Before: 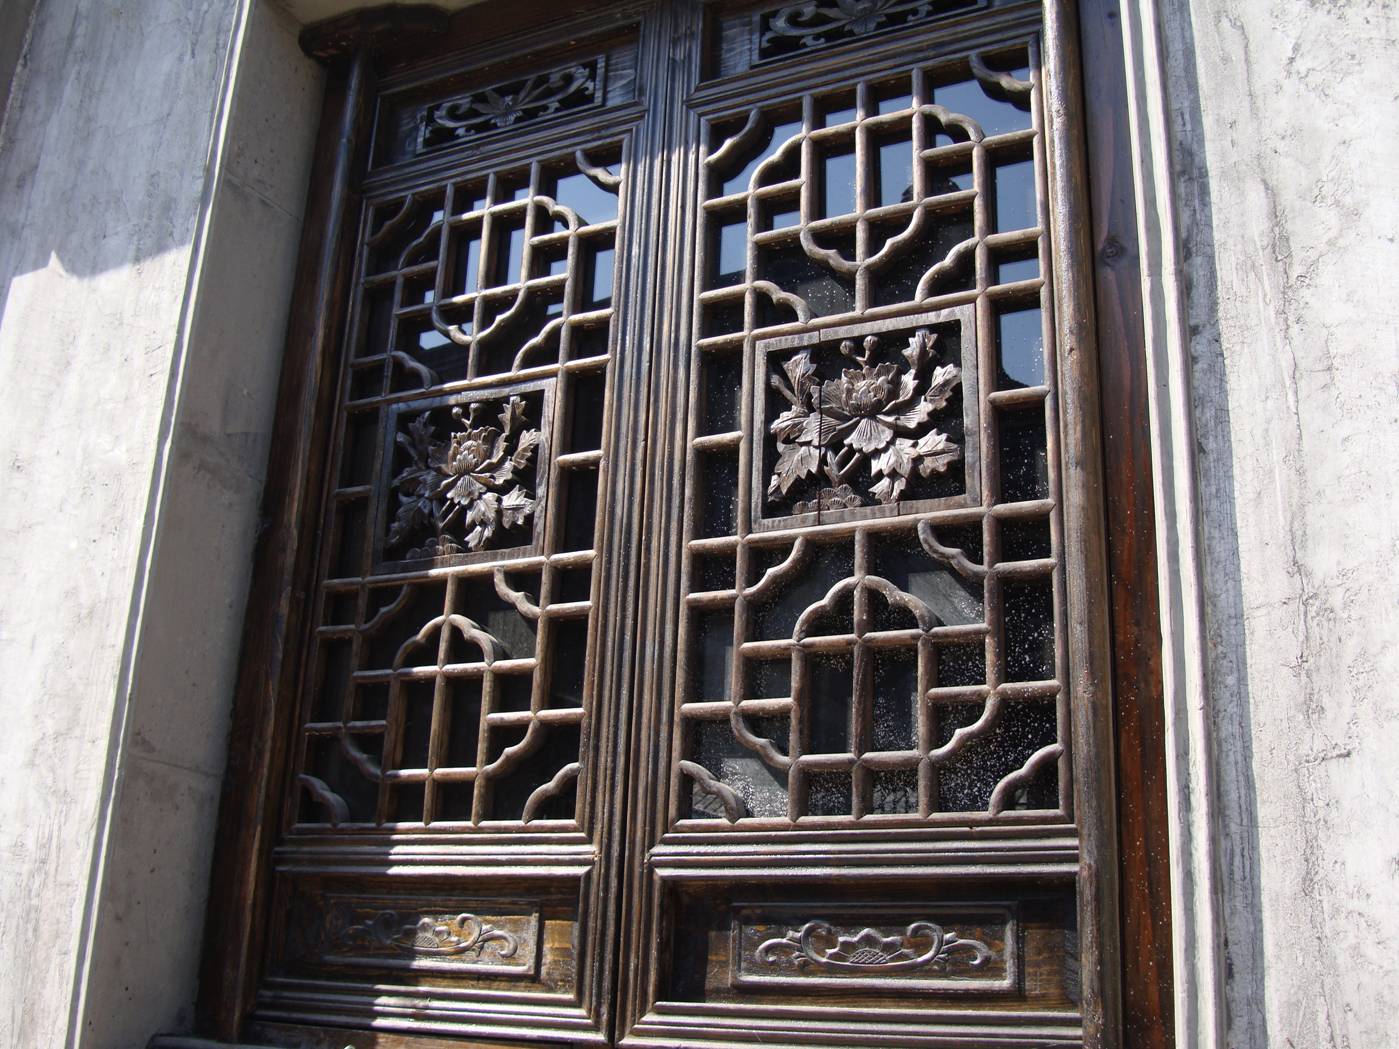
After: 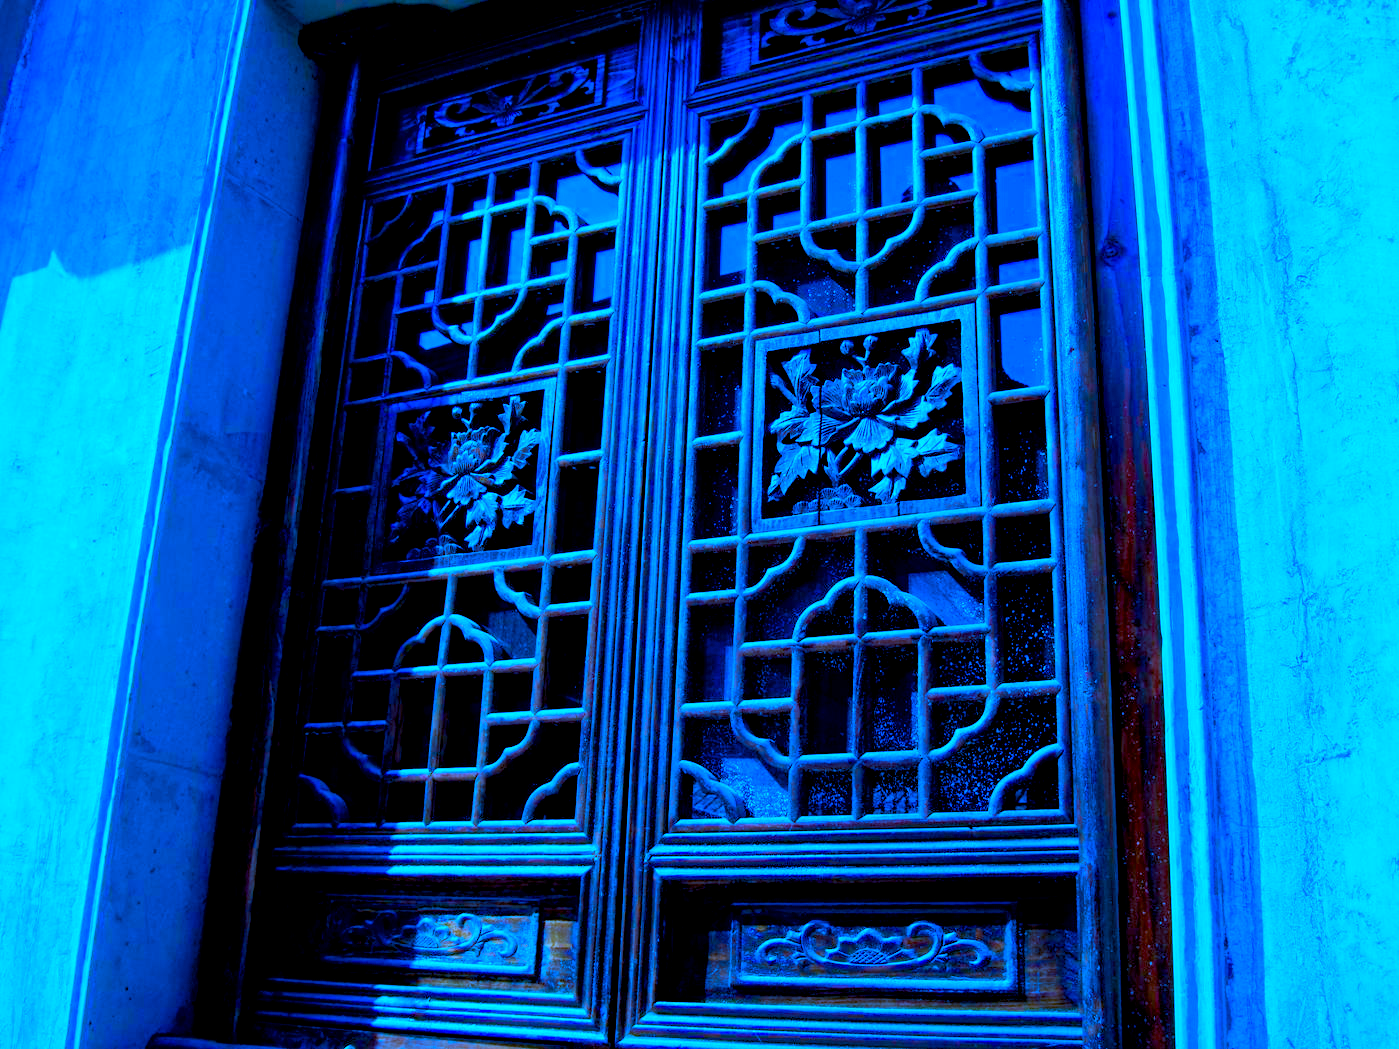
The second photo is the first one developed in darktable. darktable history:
color calibration: x 0.367, y 0.379, temperature 4395.86 K
color balance rgb: linear chroma grading › global chroma 15%, perceptual saturation grading › global saturation 30%
white balance: red 0.766, blue 1.537
contrast brightness saturation: saturation 0.5
exposure: black level correction 0.016, exposure -0.009 EV, compensate highlight preservation false
